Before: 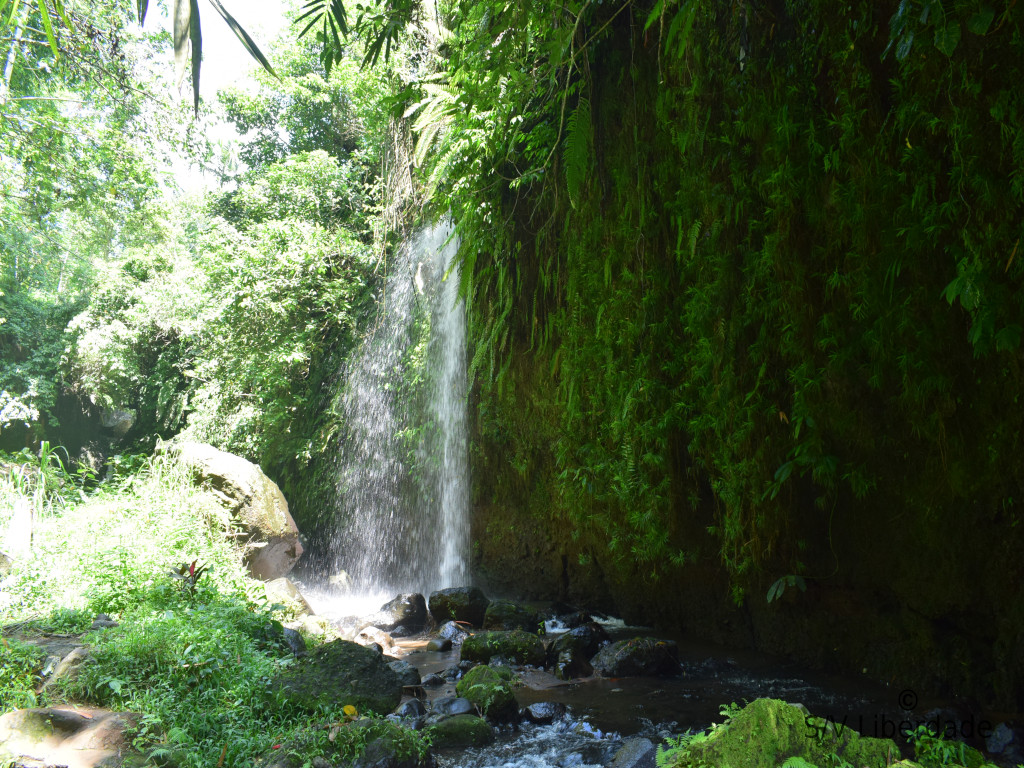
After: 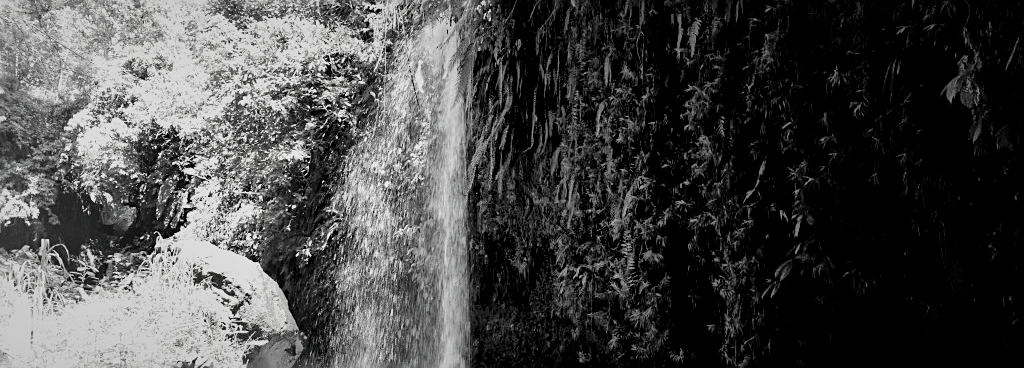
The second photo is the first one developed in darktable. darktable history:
local contrast: mode bilateral grid, contrast 44, coarseness 69, detail 212%, midtone range 0.2
contrast brightness saturation: saturation -0.981
crop and rotate: top 26.413%, bottom 25.602%
color balance rgb: power › luminance -7.785%, power › chroma 2.288%, power › hue 220.16°, highlights gain › chroma 2.055%, highlights gain › hue 73.59°, linear chroma grading › global chroma 39.903%, perceptual saturation grading › global saturation 25.799%, global vibrance 20%
filmic rgb: middle gray luminance 17.98%, black relative exposure -7.54 EV, white relative exposure 8.47 EV, target black luminance 0%, hardness 2.23, latitude 18.14%, contrast 0.875, highlights saturation mix 3.63%, shadows ↔ highlights balance 10.54%
color correction: highlights b* -0.023, saturation 0.793
sharpen: on, module defaults
